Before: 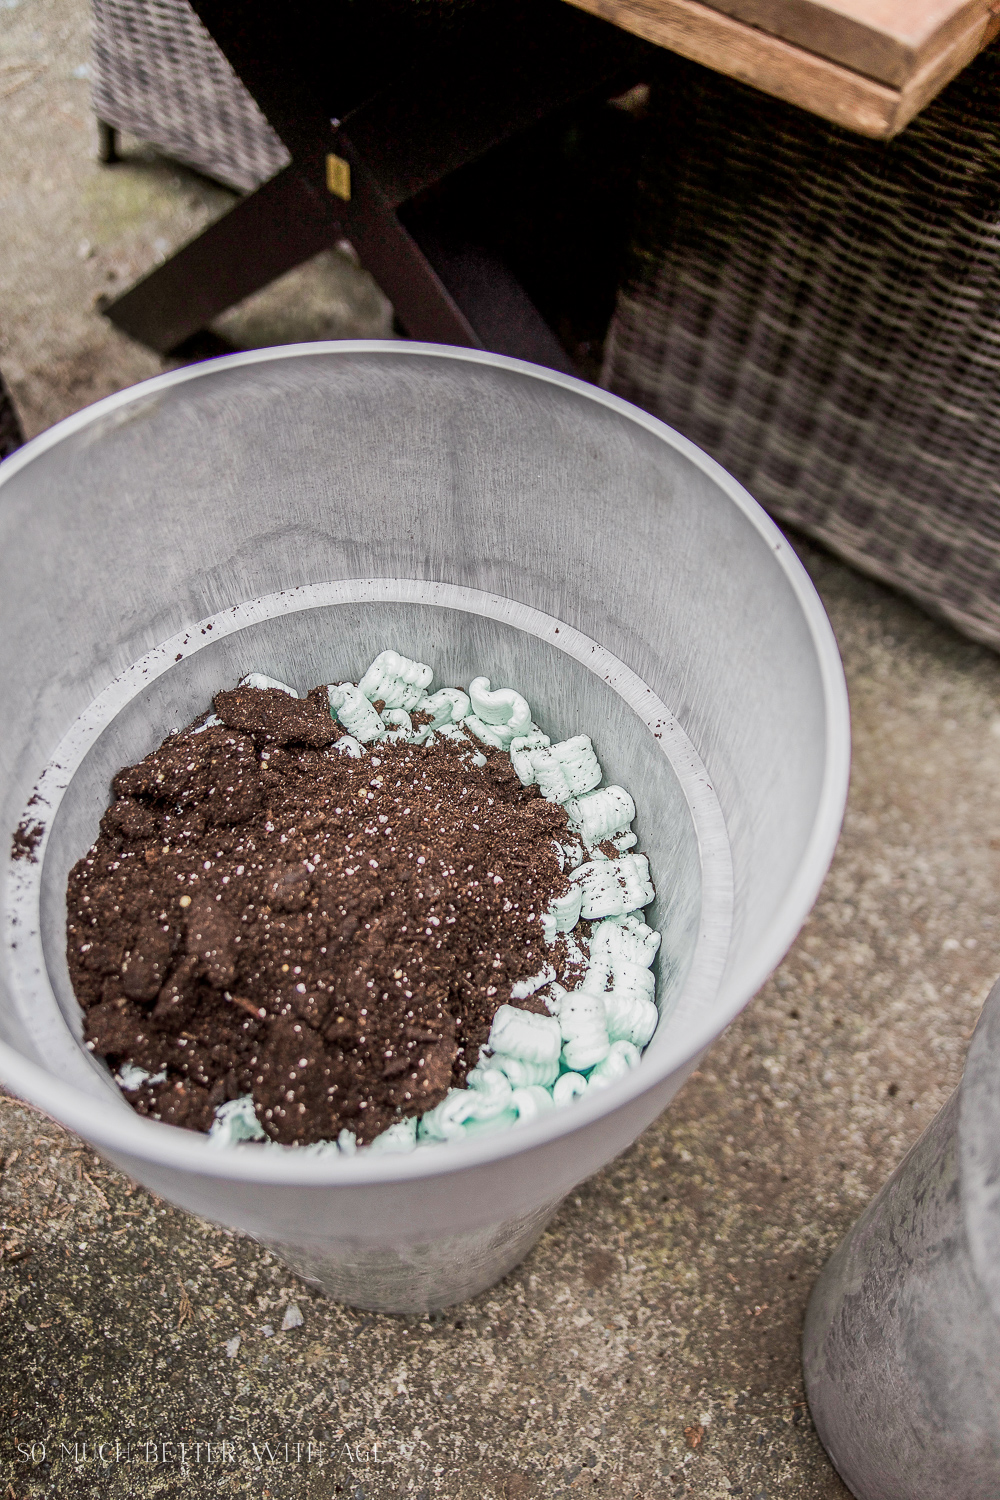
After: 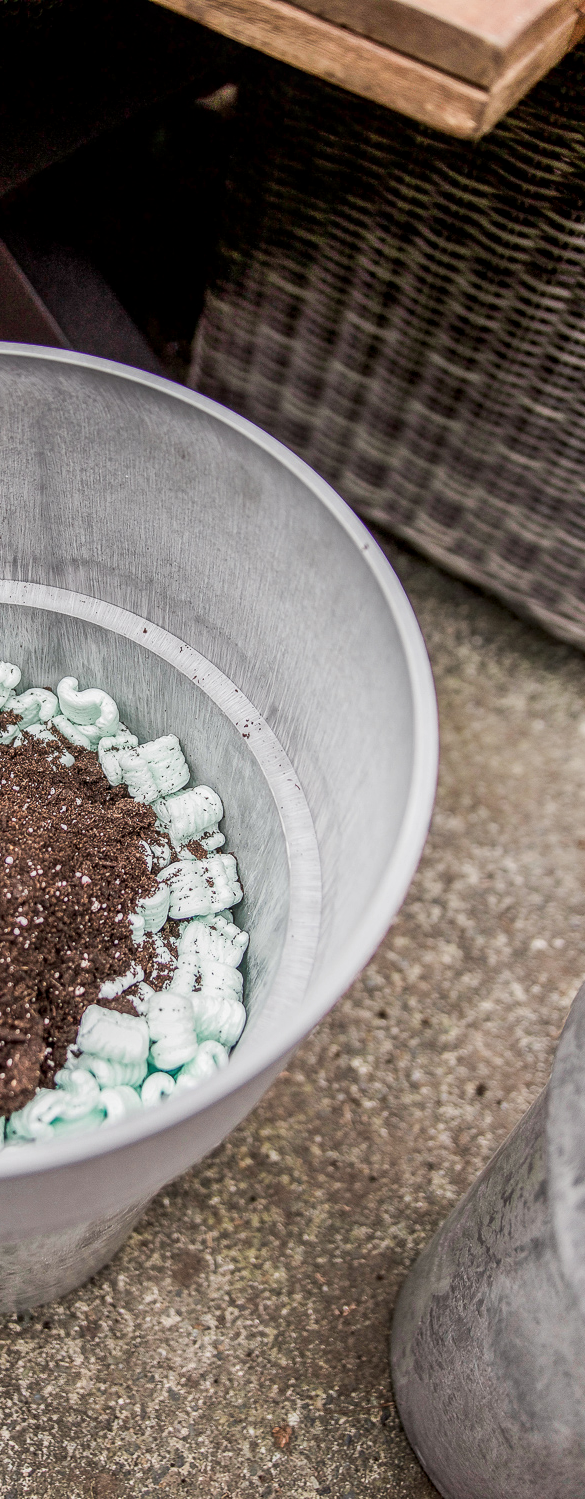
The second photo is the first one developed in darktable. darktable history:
crop: left 41.237%
local contrast: on, module defaults
